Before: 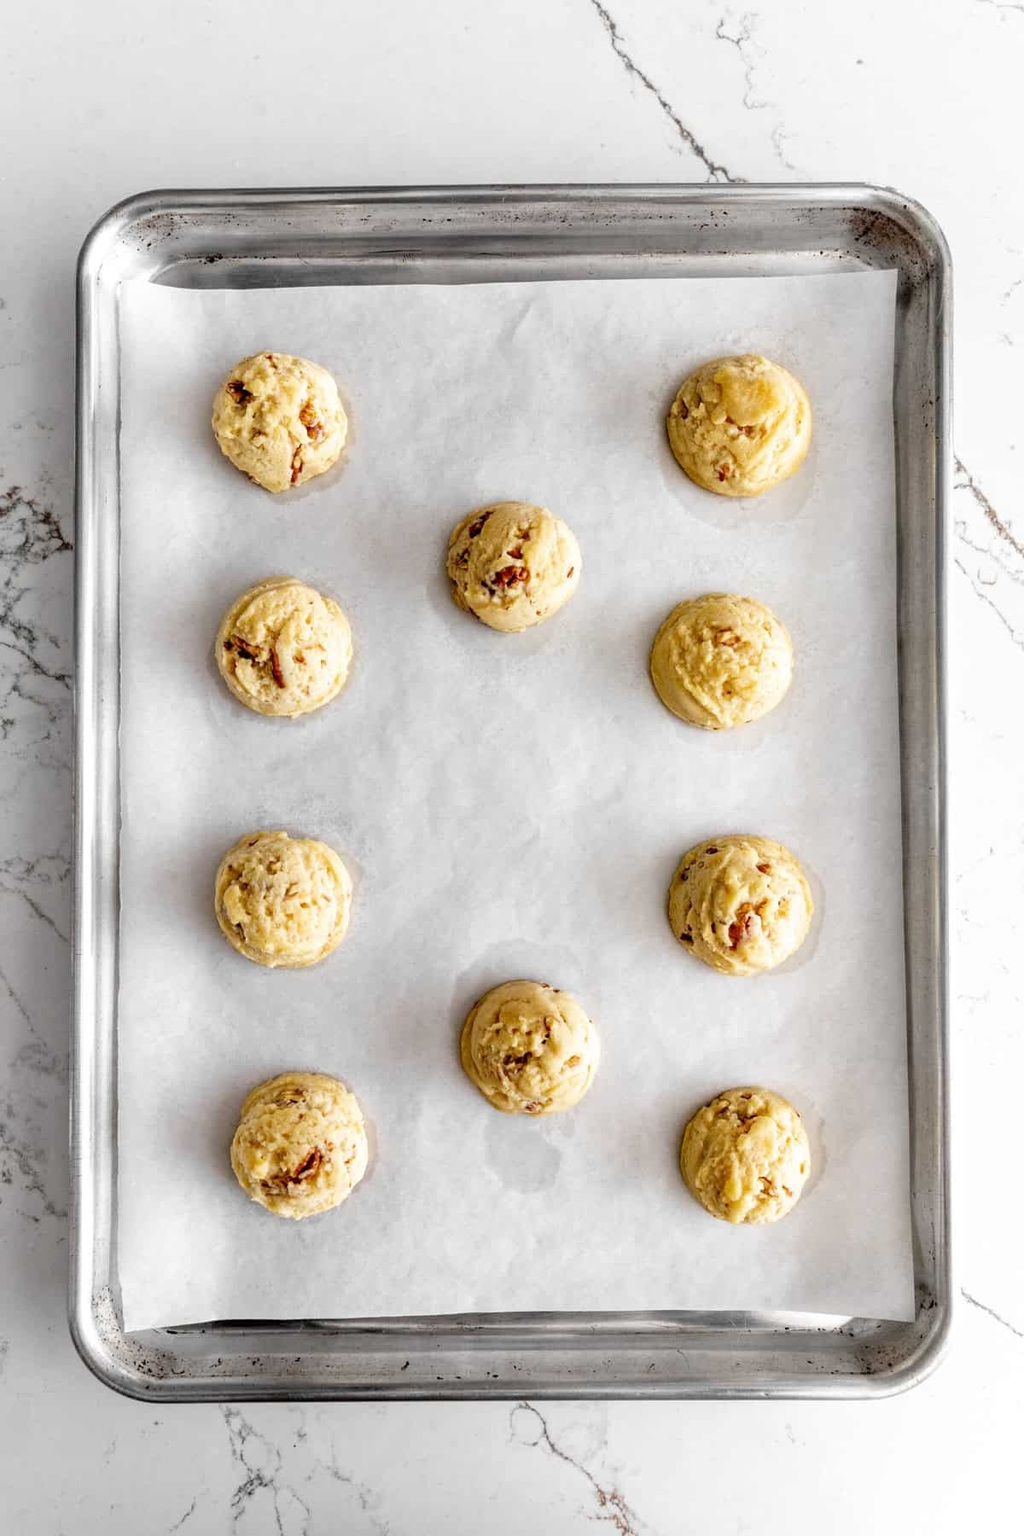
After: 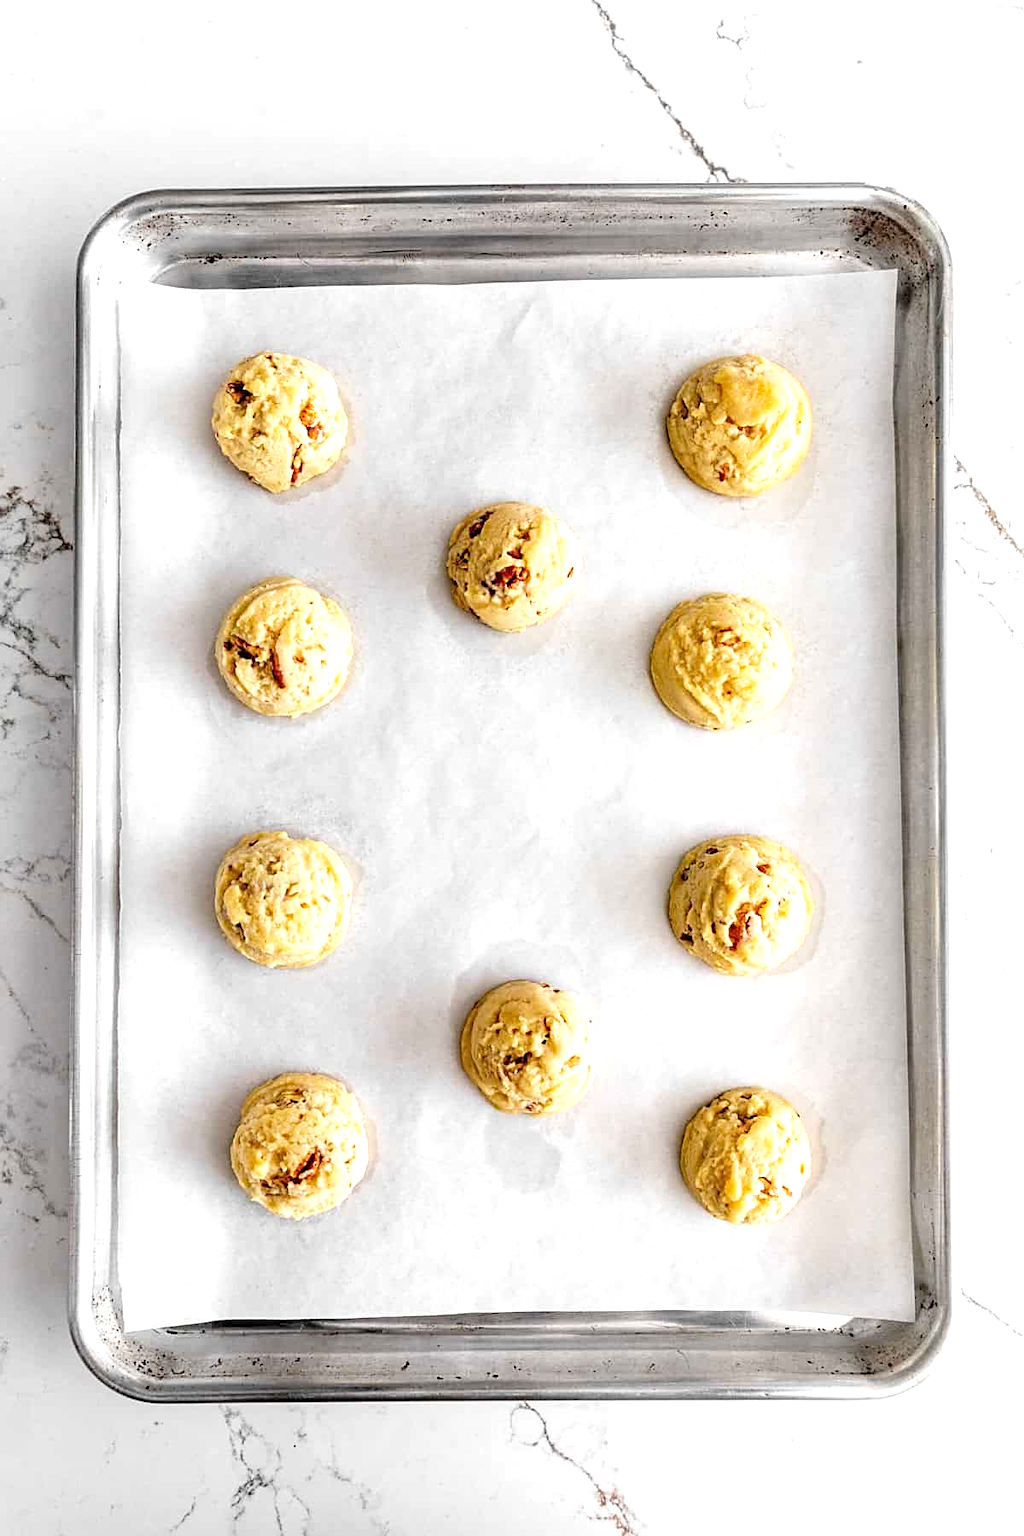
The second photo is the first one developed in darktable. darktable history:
sharpen: on, module defaults
shadows and highlights: radius 110.86, shadows 51.09, white point adjustment 9.16, highlights -4.17, highlights color adjustment 32.2%, soften with gaussian
contrast brightness saturation: contrast 0.07, brightness 0.08, saturation 0.18
